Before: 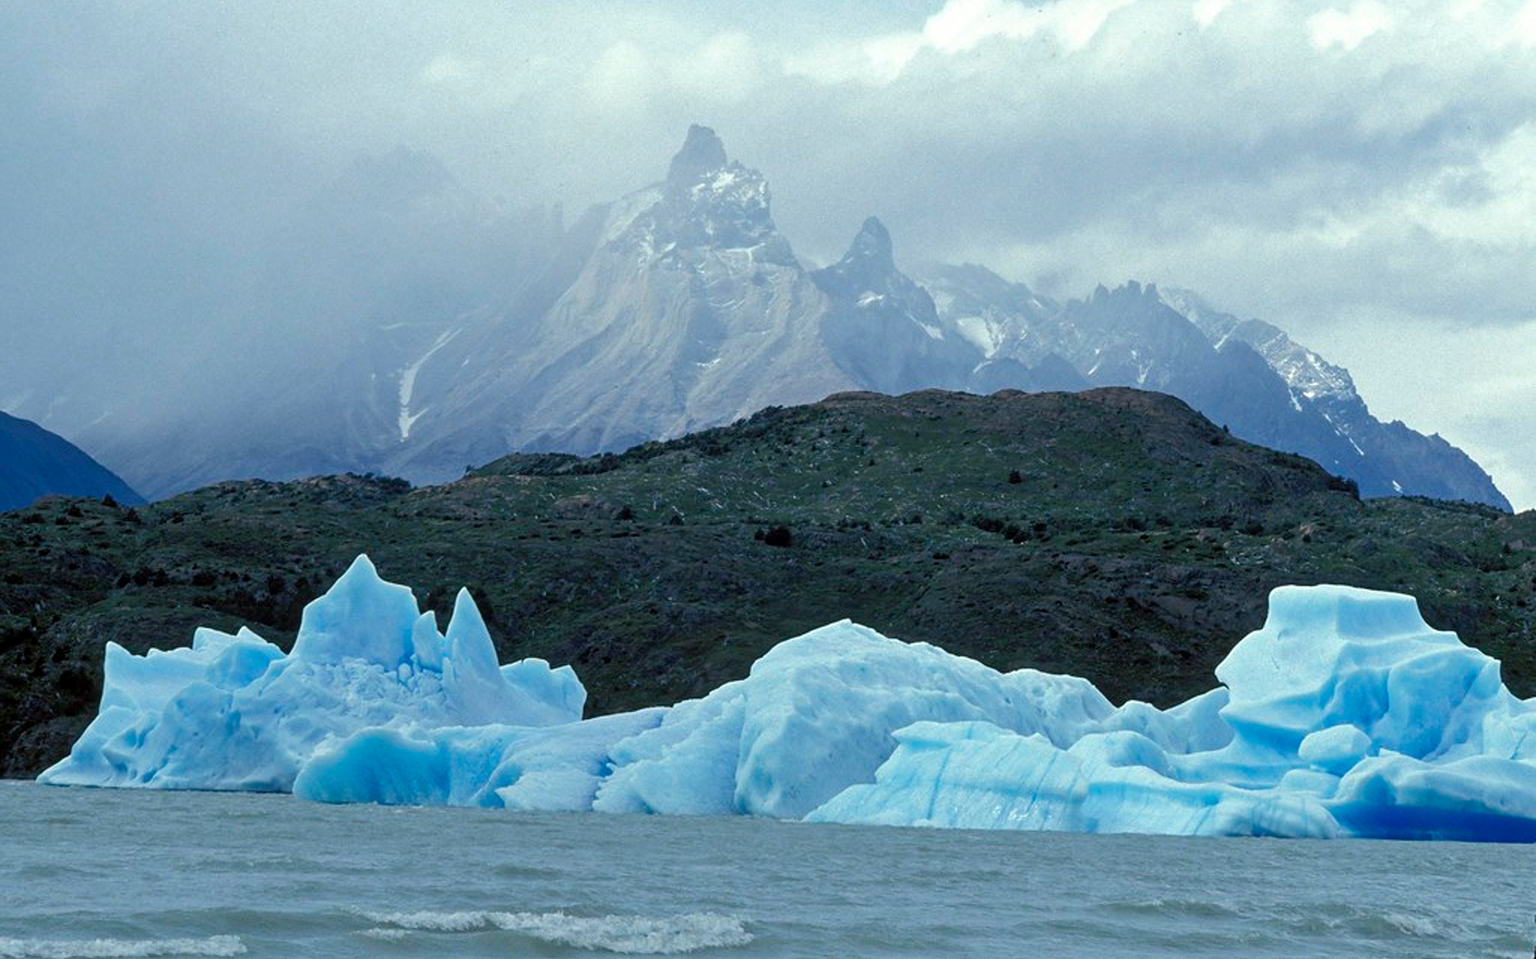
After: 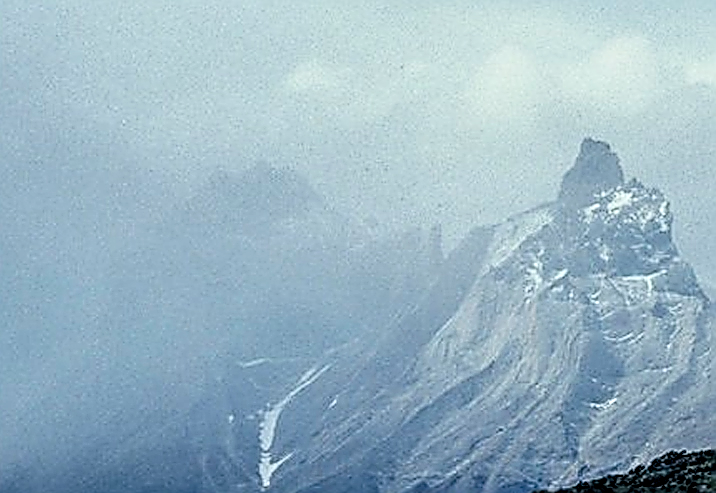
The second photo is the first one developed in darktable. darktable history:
crop and rotate: left 10.817%, top 0.062%, right 47.194%, bottom 53.626%
sharpen: amount 2
filmic rgb: black relative exposure -11.88 EV, white relative exposure 5.43 EV, threshold 3 EV, hardness 4.49, latitude 50%, contrast 1.14, color science v5 (2021), contrast in shadows safe, contrast in highlights safe, enable highlight reconstruction true
local contrast: highlights 0%, shadows 0%, detail 182%
